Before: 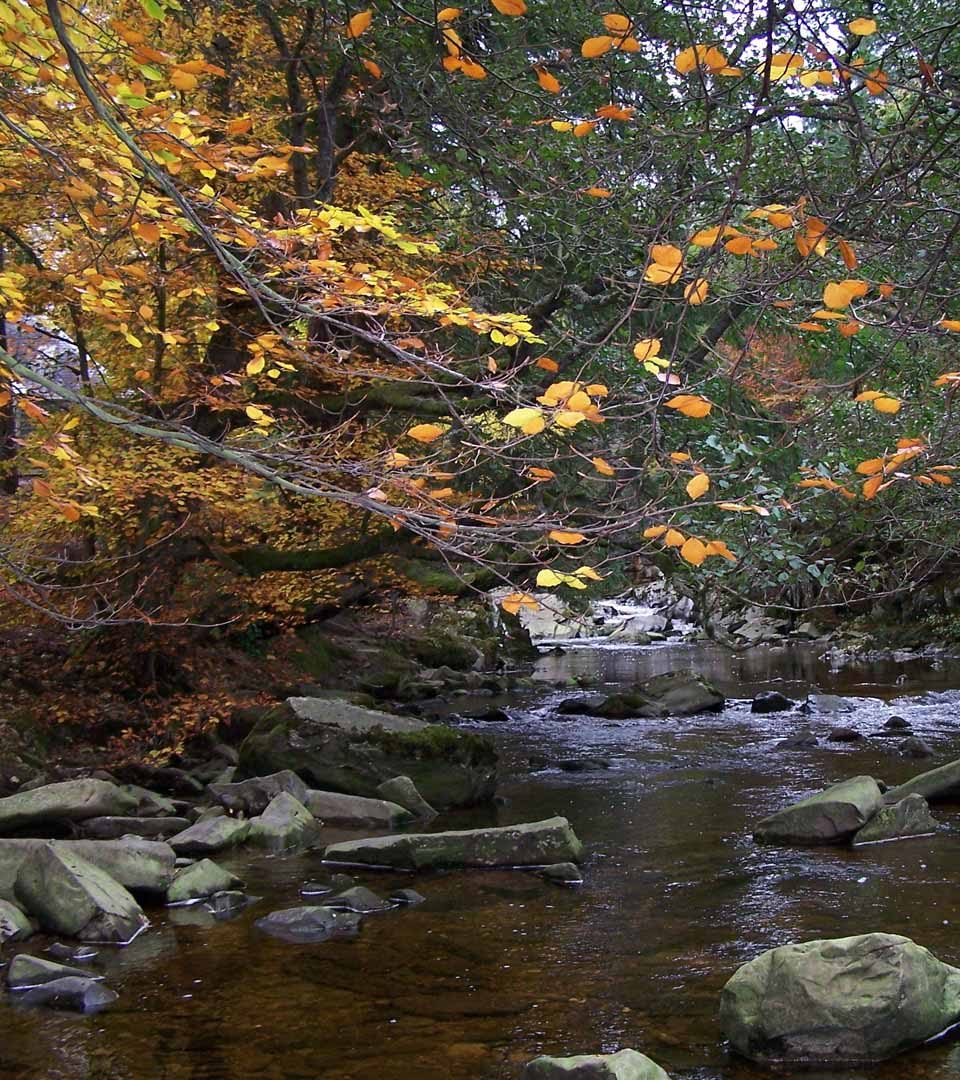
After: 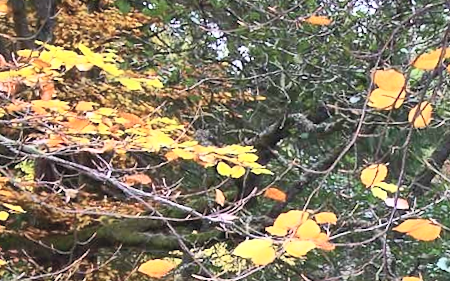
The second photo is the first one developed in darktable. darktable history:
rotate and perspective: rotation -2.56°, automatic cropping off
crop: left 28.64%, top 16.832%, right 26.637%, bottom 58.055%
contrast brightness saturation: contrast 0.39, brightness 0.53
